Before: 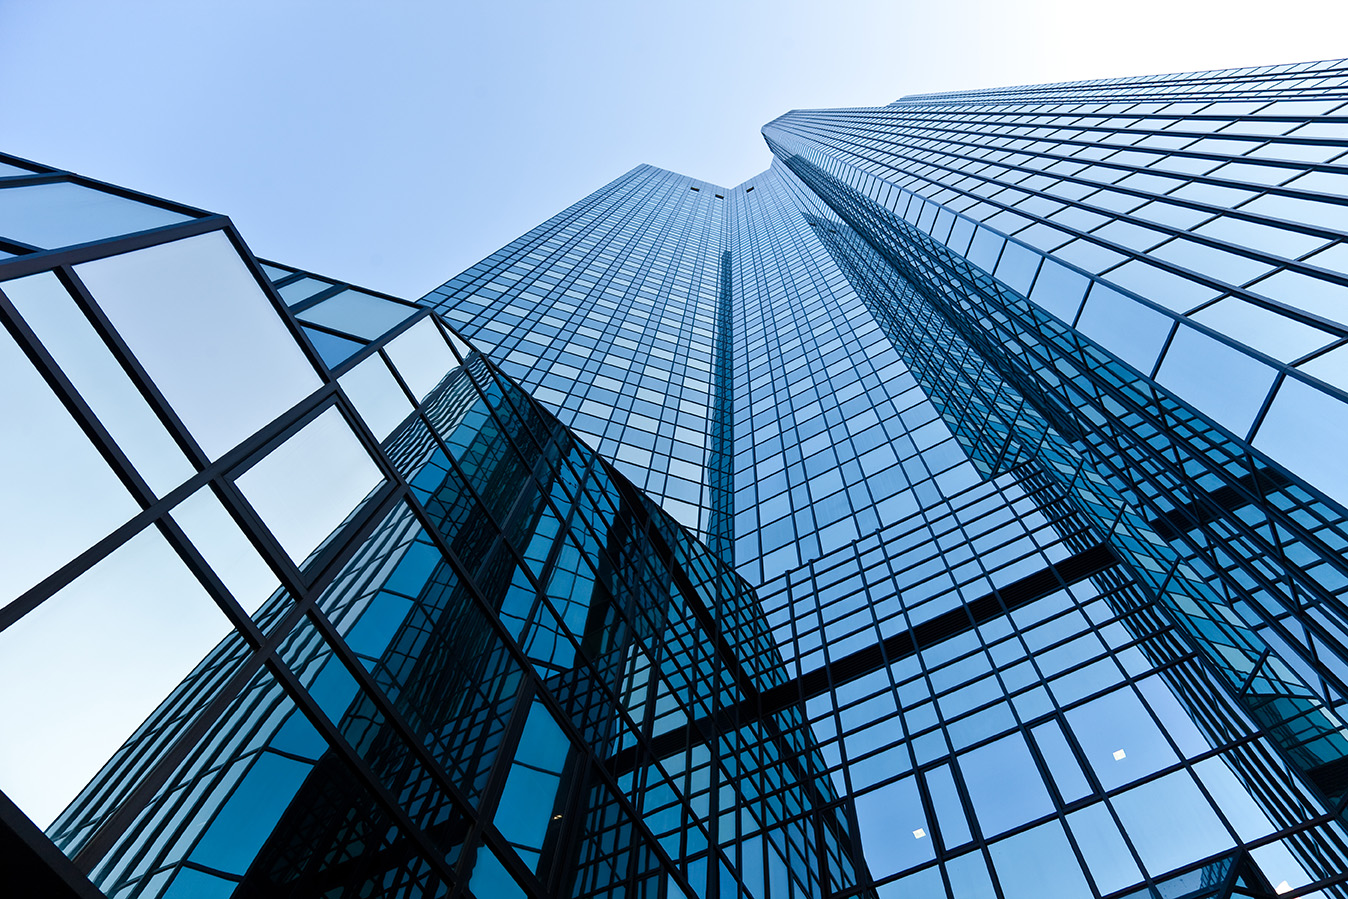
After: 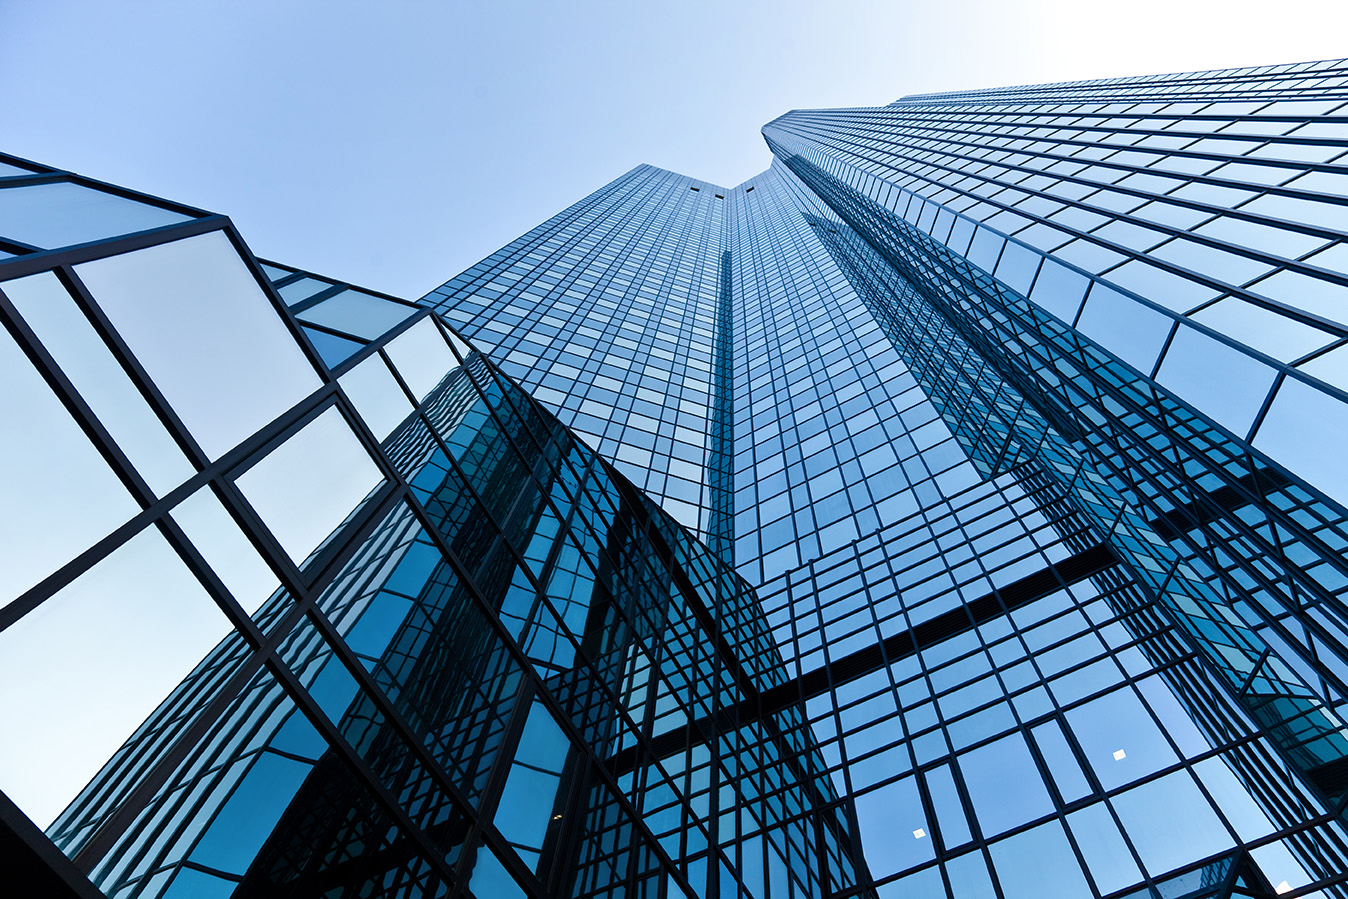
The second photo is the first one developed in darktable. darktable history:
shadows and highlights: radius 126.28, shadows 30.55, highlights -30.83, low approximation 0.01, soften with gaussian
